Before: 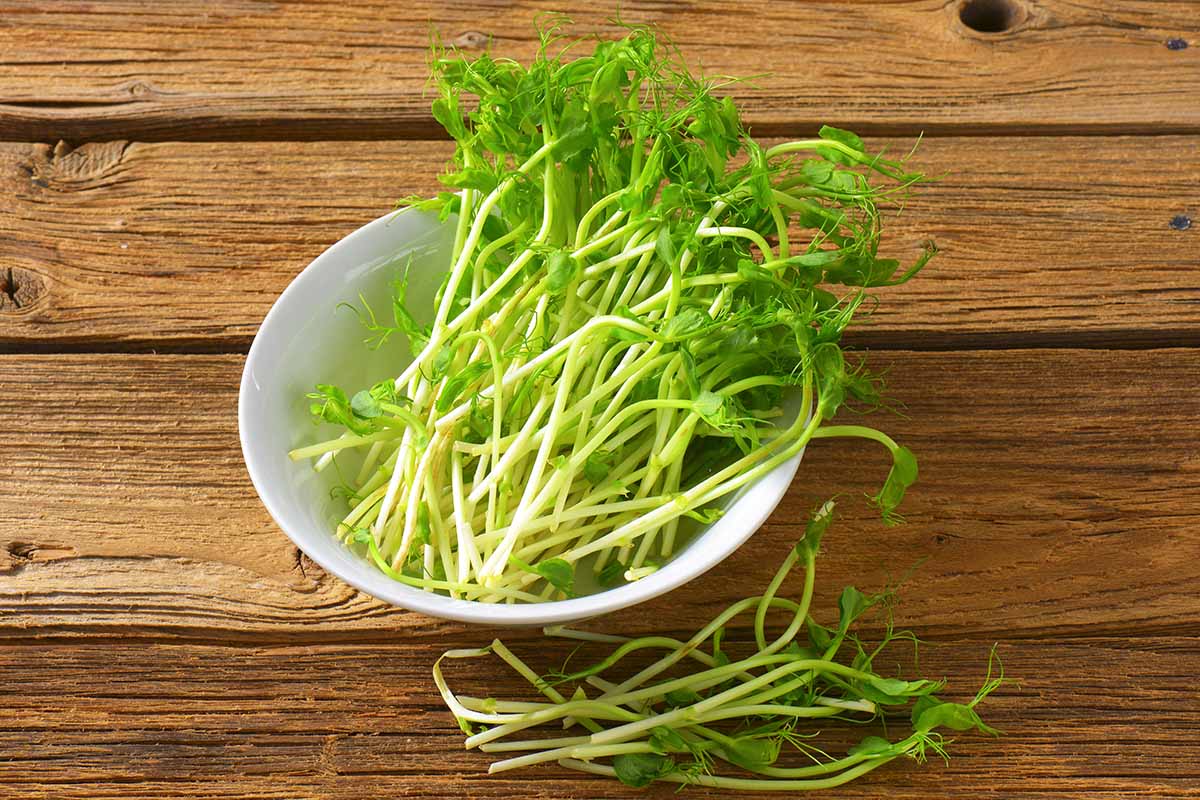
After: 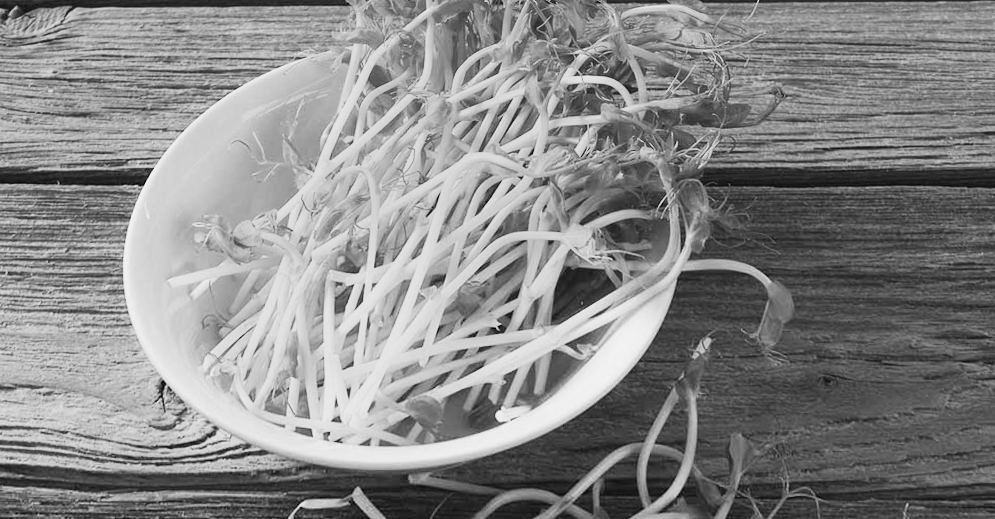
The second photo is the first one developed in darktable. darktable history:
crop: top 11.166%, bottom 22.168%
white balance: red 1.123, blue 0.83
rotate and perspective: rotation 0.72°, lens shift (vertical) -0.352, lens shift (horizontal) -0.051, crop left 0.152, crop right 0.859, crop top 0.019, crop bottom 0.964
color calibration: illuminant custom, x 0.373, y 0.388, temperature 4269.97 K
color contrast: green-magenta contrast 0.85, blue-yellow contrast 1.25, unbound 0
contrast brightness saturation: contrast 0.08, saturation 0.2
tone curve: curves: ch0 [(0, 0.013) (0.104, 0.103) (0.258, 0.267) (0.448, 0.487) (0.709, 0.794) (0.886, 0.922) (0.994, 0.971)]; ch1 [(0, 0) (0.335, 0.298) (0.446, 0.413) (0.488, 0.484) (0.515, 0.508) (0.566, 0.593) (0.635, 0.661) (1, 1)]; ch2 [(0, 0) (0.314, 0.301) (0.437, 0.403) (0.502, 0.494) (0.528, 0.54) (0.557, 0.559) (0.612, 0.62) (0.715, 0.691) (1, 1)], color space Lab, independent channels, preserve colors none
monochrome: a -4.13, b 5.16, size 1
